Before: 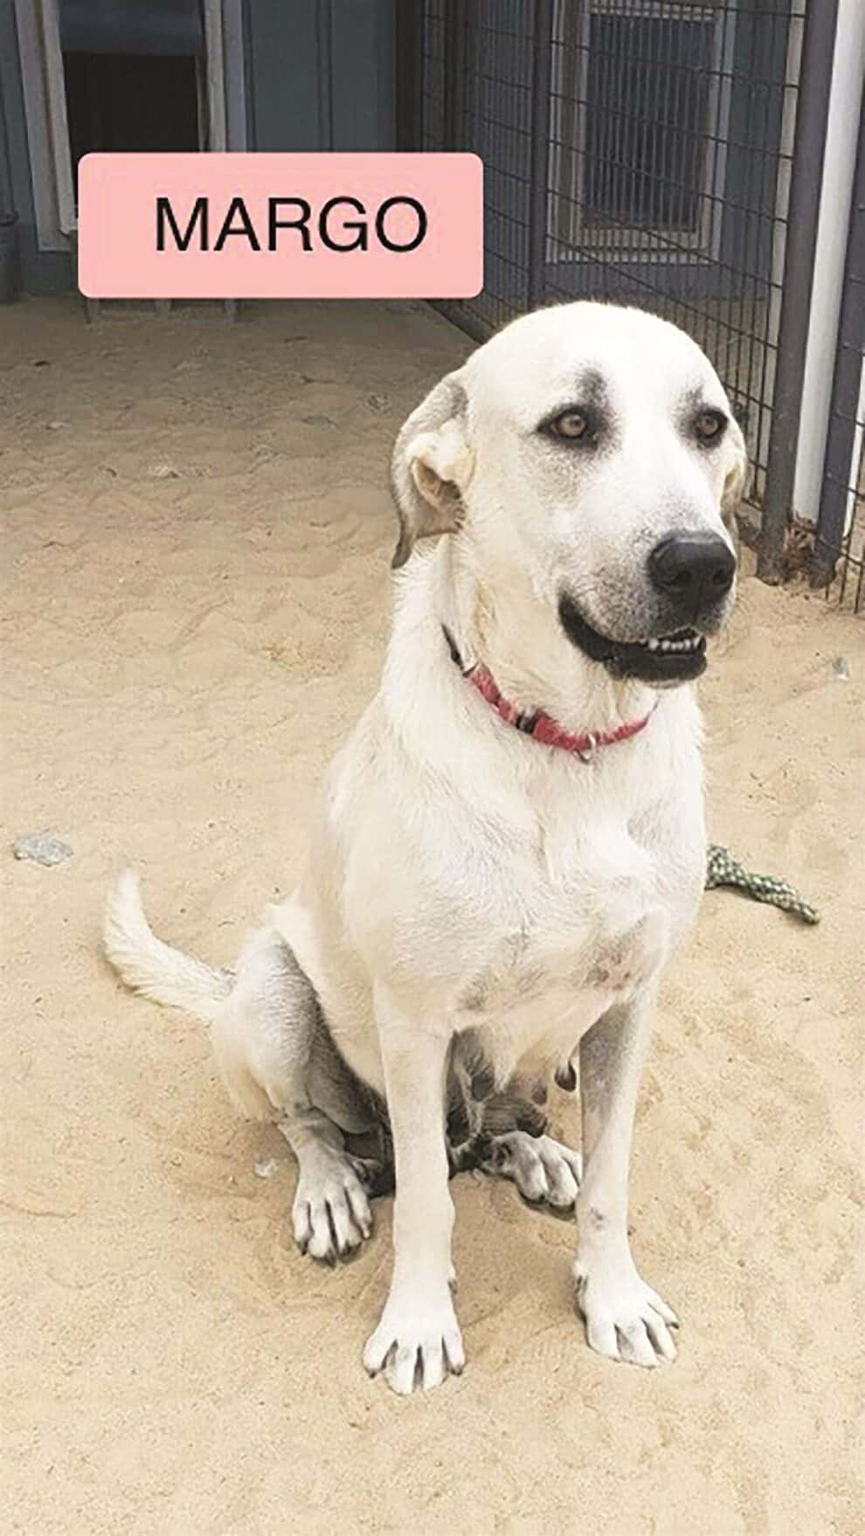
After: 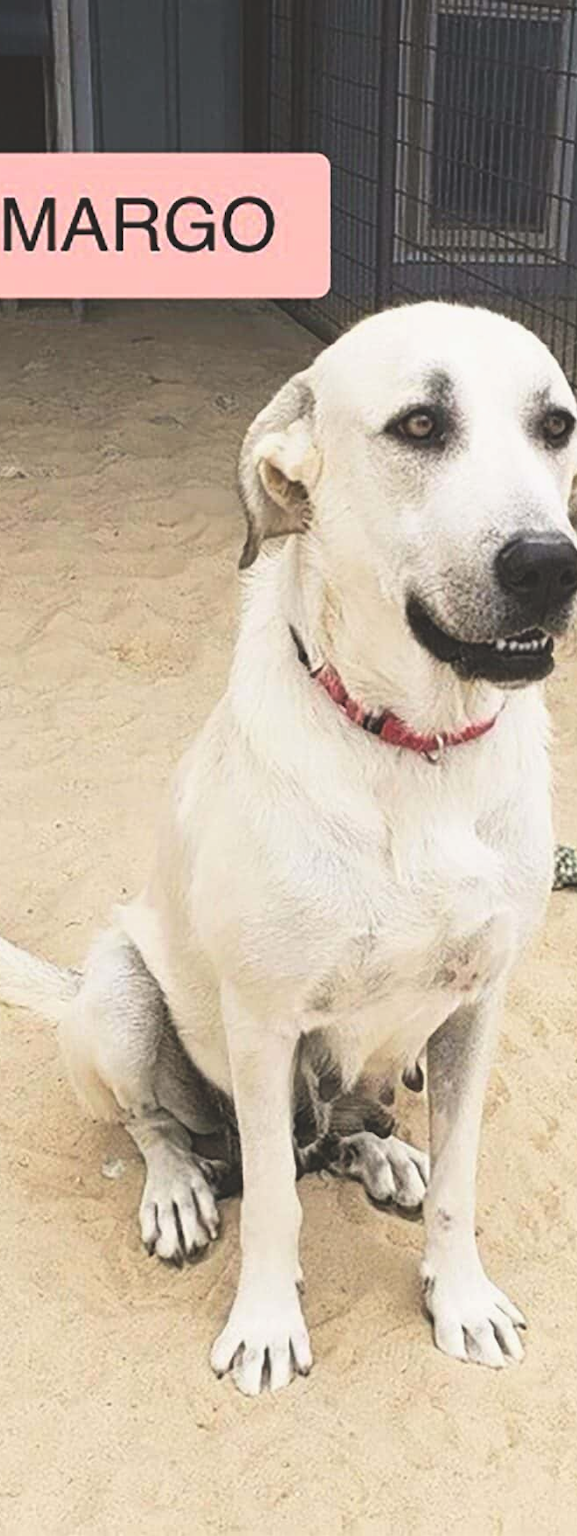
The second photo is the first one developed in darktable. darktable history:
crop and rotate: left 17.732%, right 15.423%
contrast brightness saturation: contrast 0.15, brightness -0.01, saturation 0.1
exposure: black level correction -0.025, exposure -0.117 EV, compensate highlight preservation false
